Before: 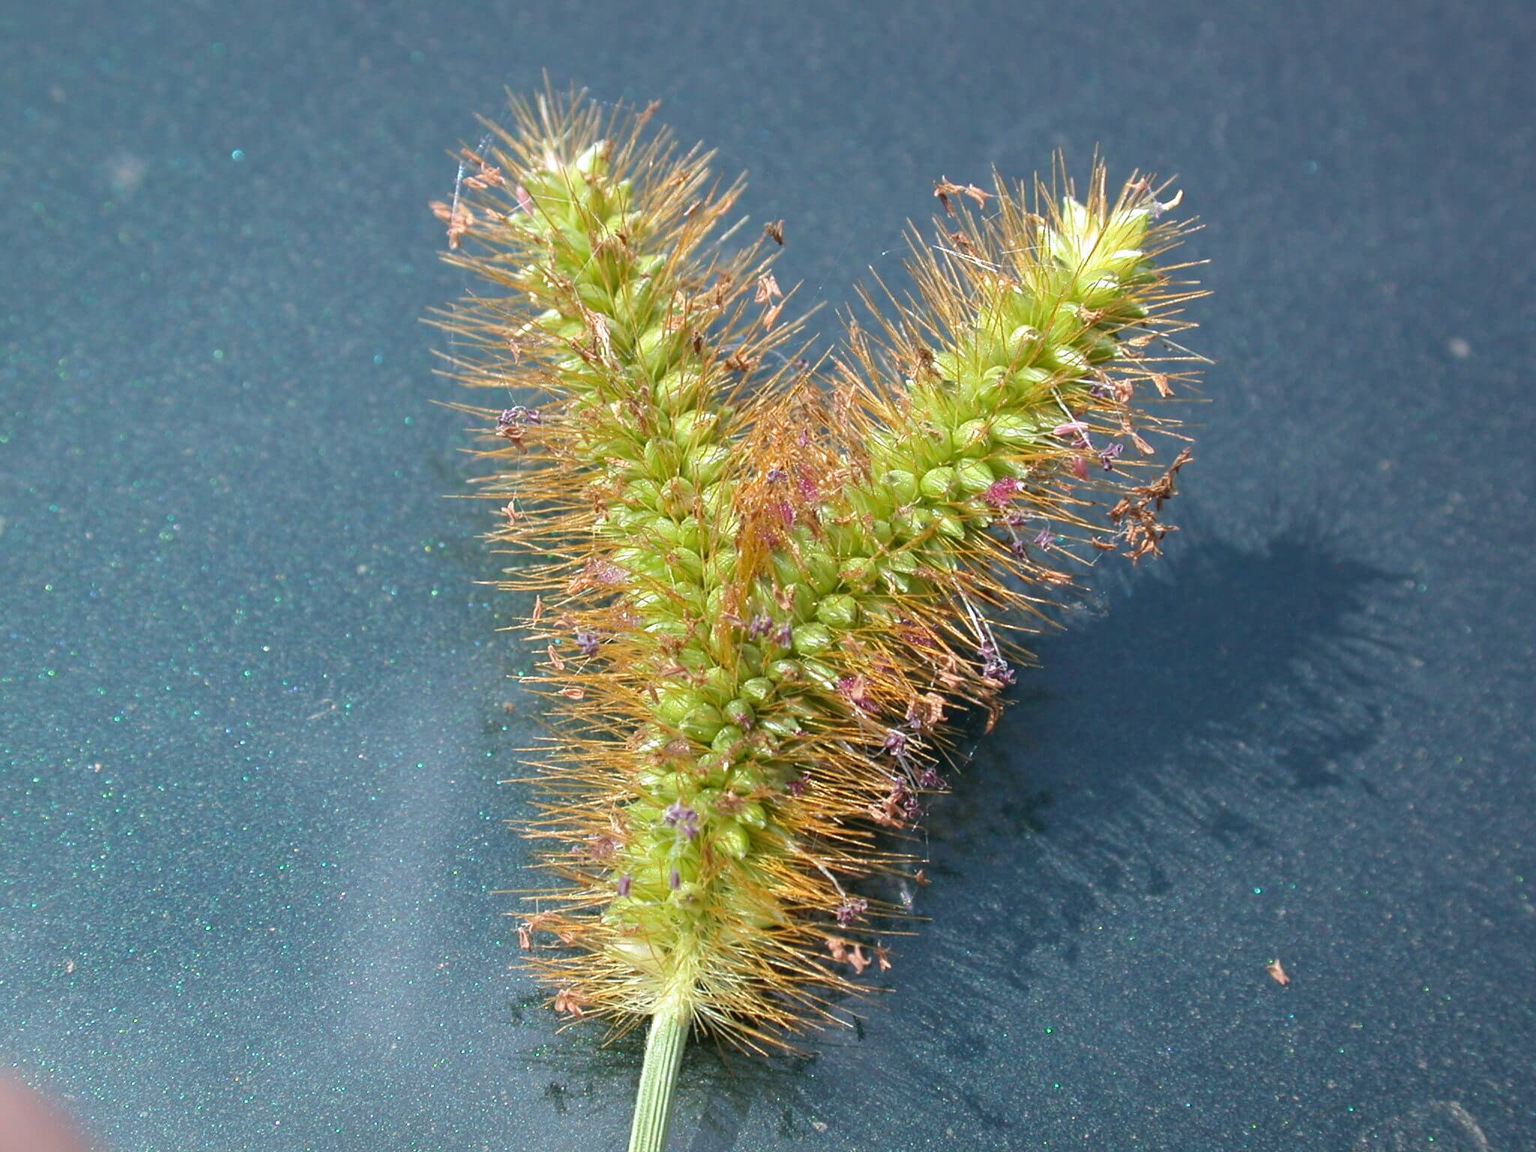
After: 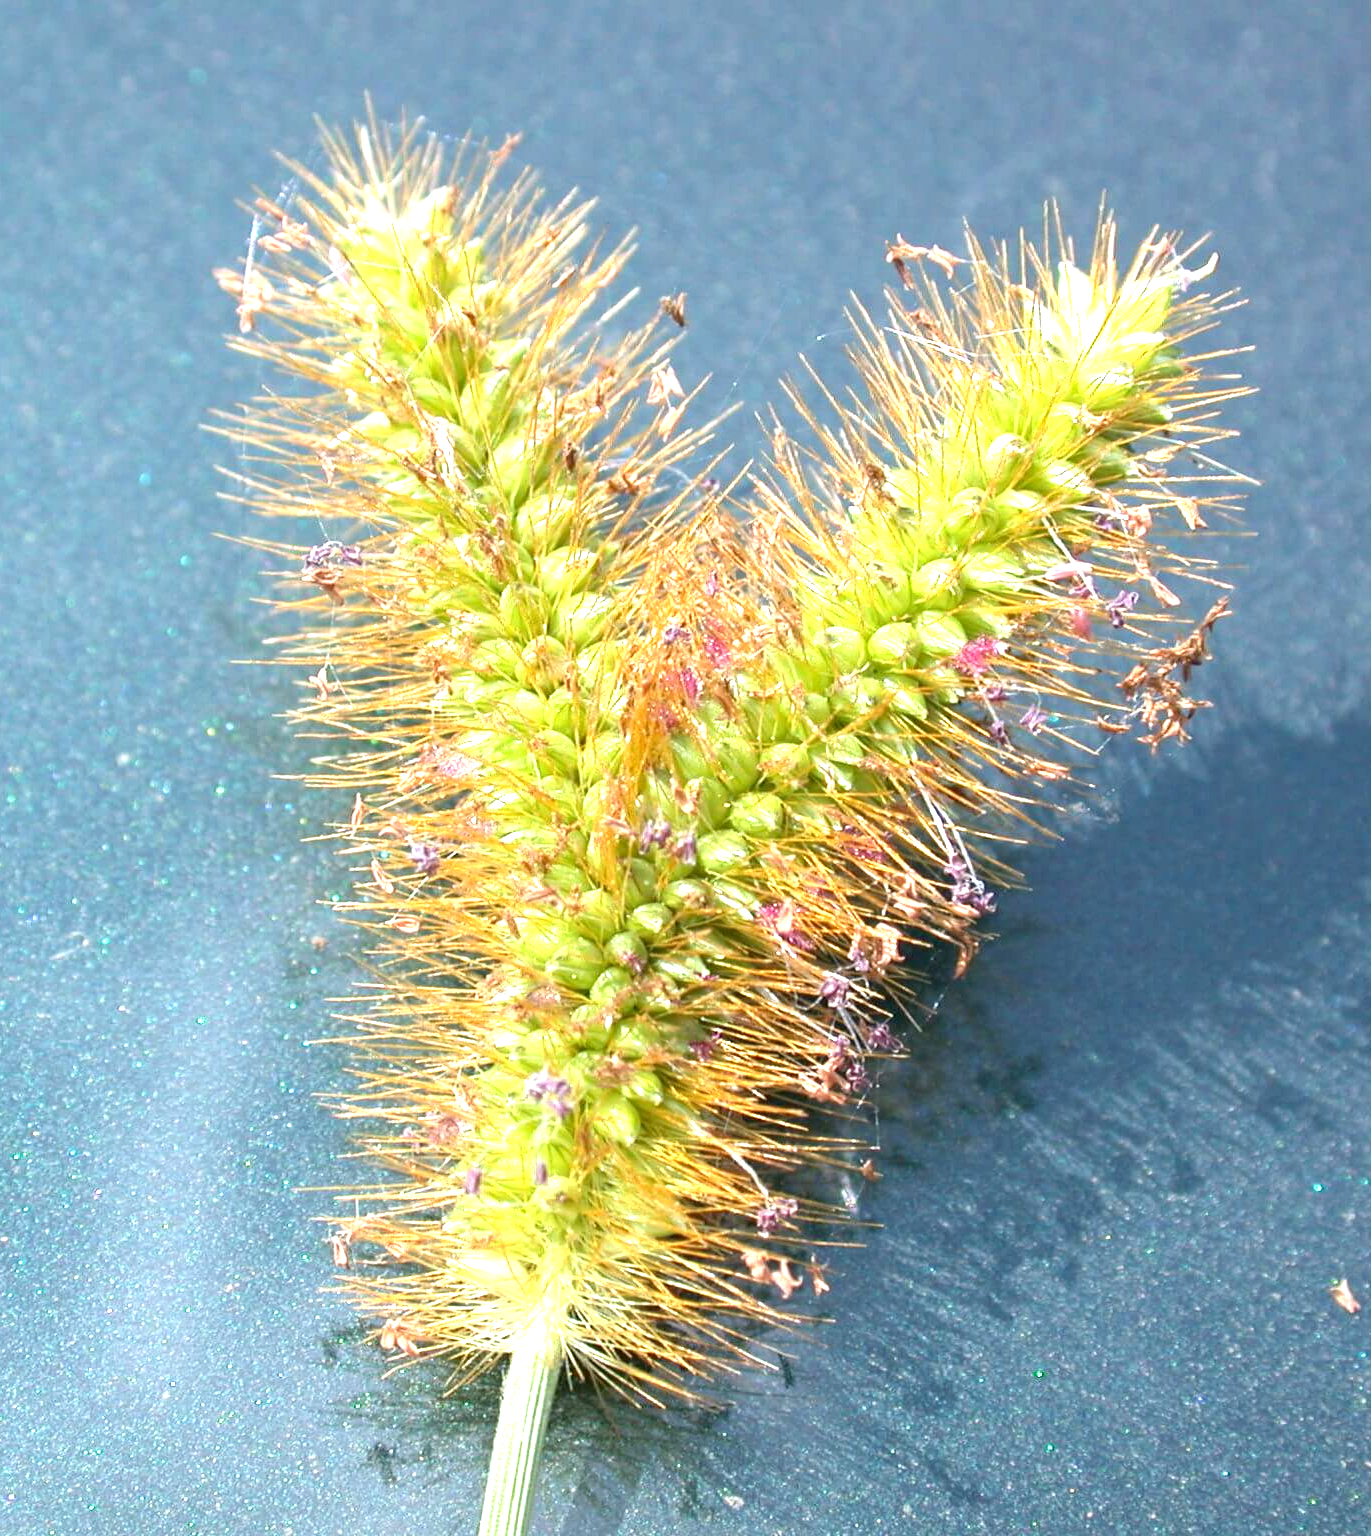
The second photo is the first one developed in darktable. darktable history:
crop and rotate: left 17.572%, right 15.441%
exposure: black level correction 0.001, exposure 1.132 EV, compensate exposure bias true, compensate highlight preservation false
